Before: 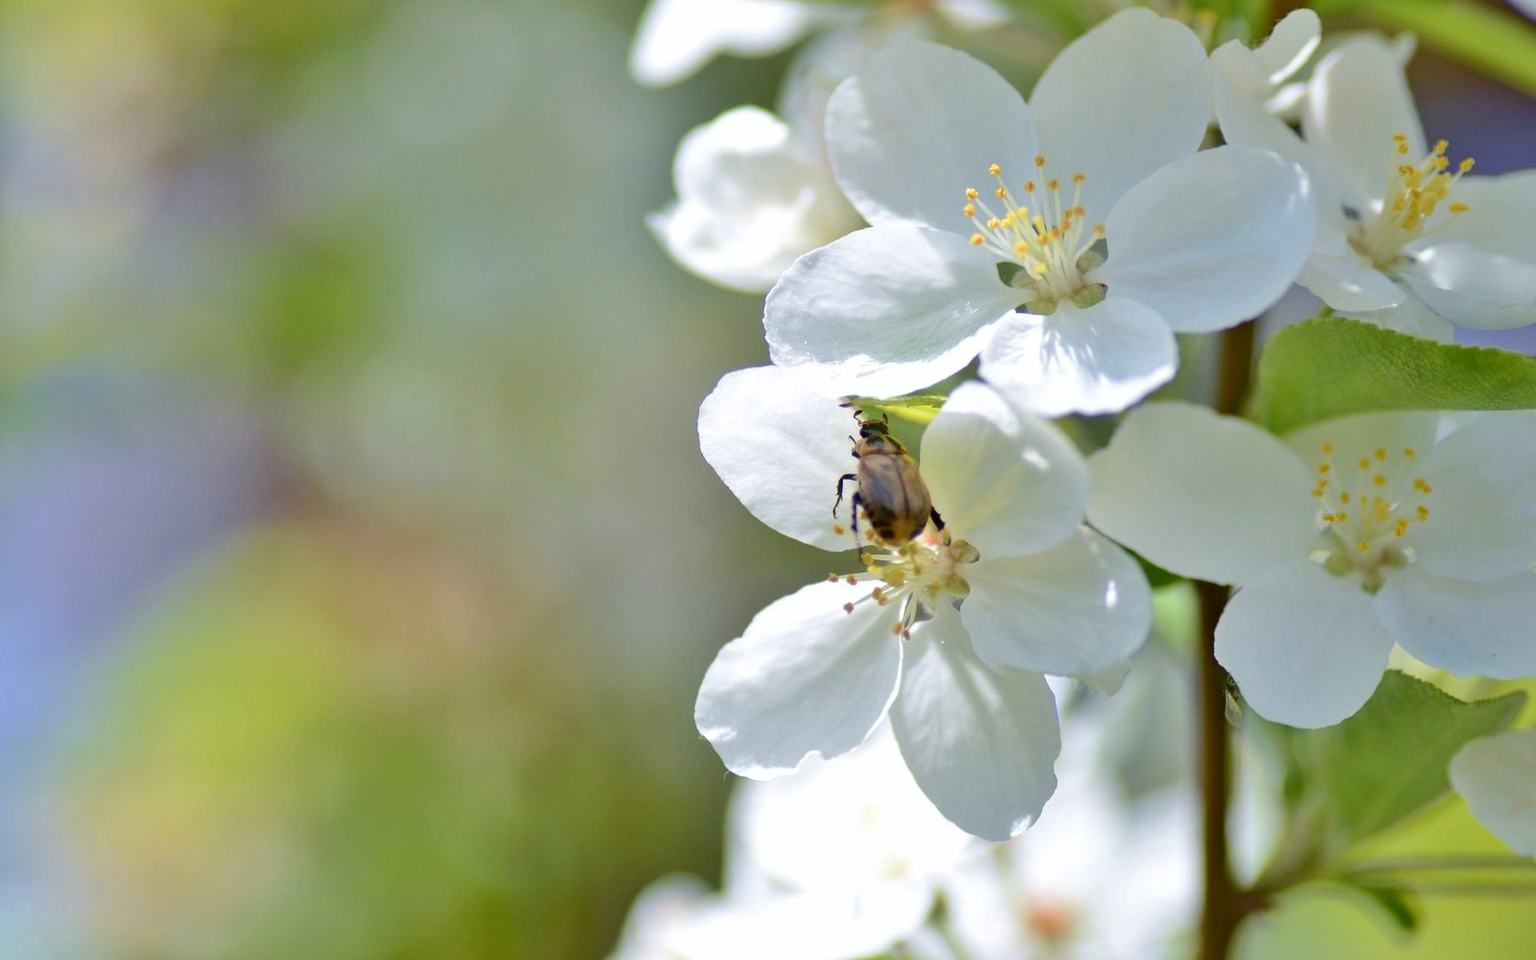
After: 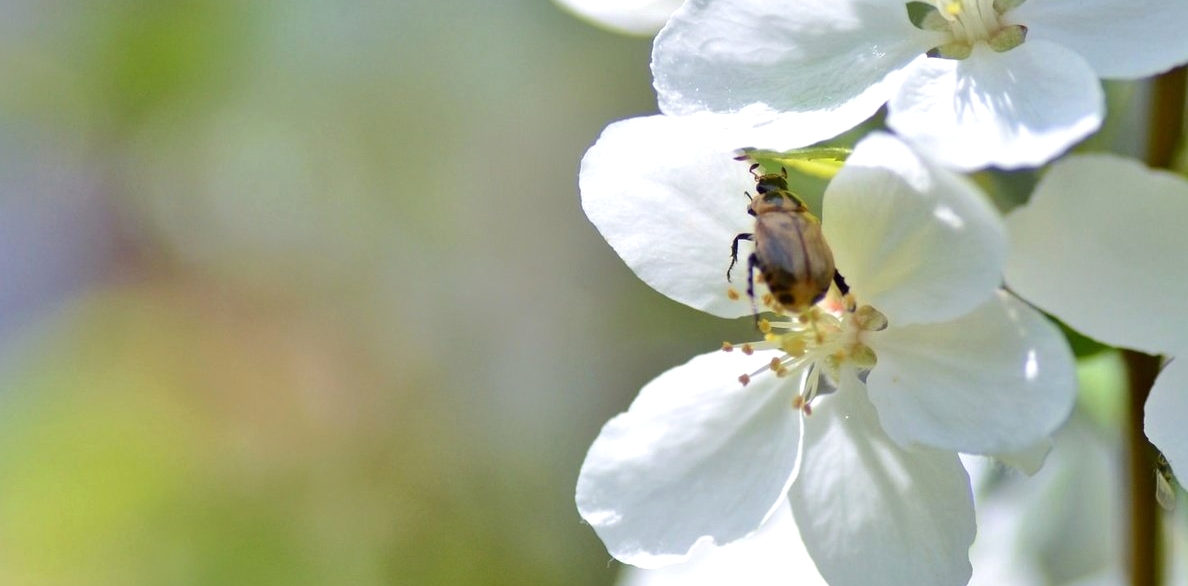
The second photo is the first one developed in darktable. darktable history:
crop: left 10.999%, top 27.175%, right 18.264%, bottom 17.005%
exposure: exposure 0.128 EV, compensate highlight preservation false
